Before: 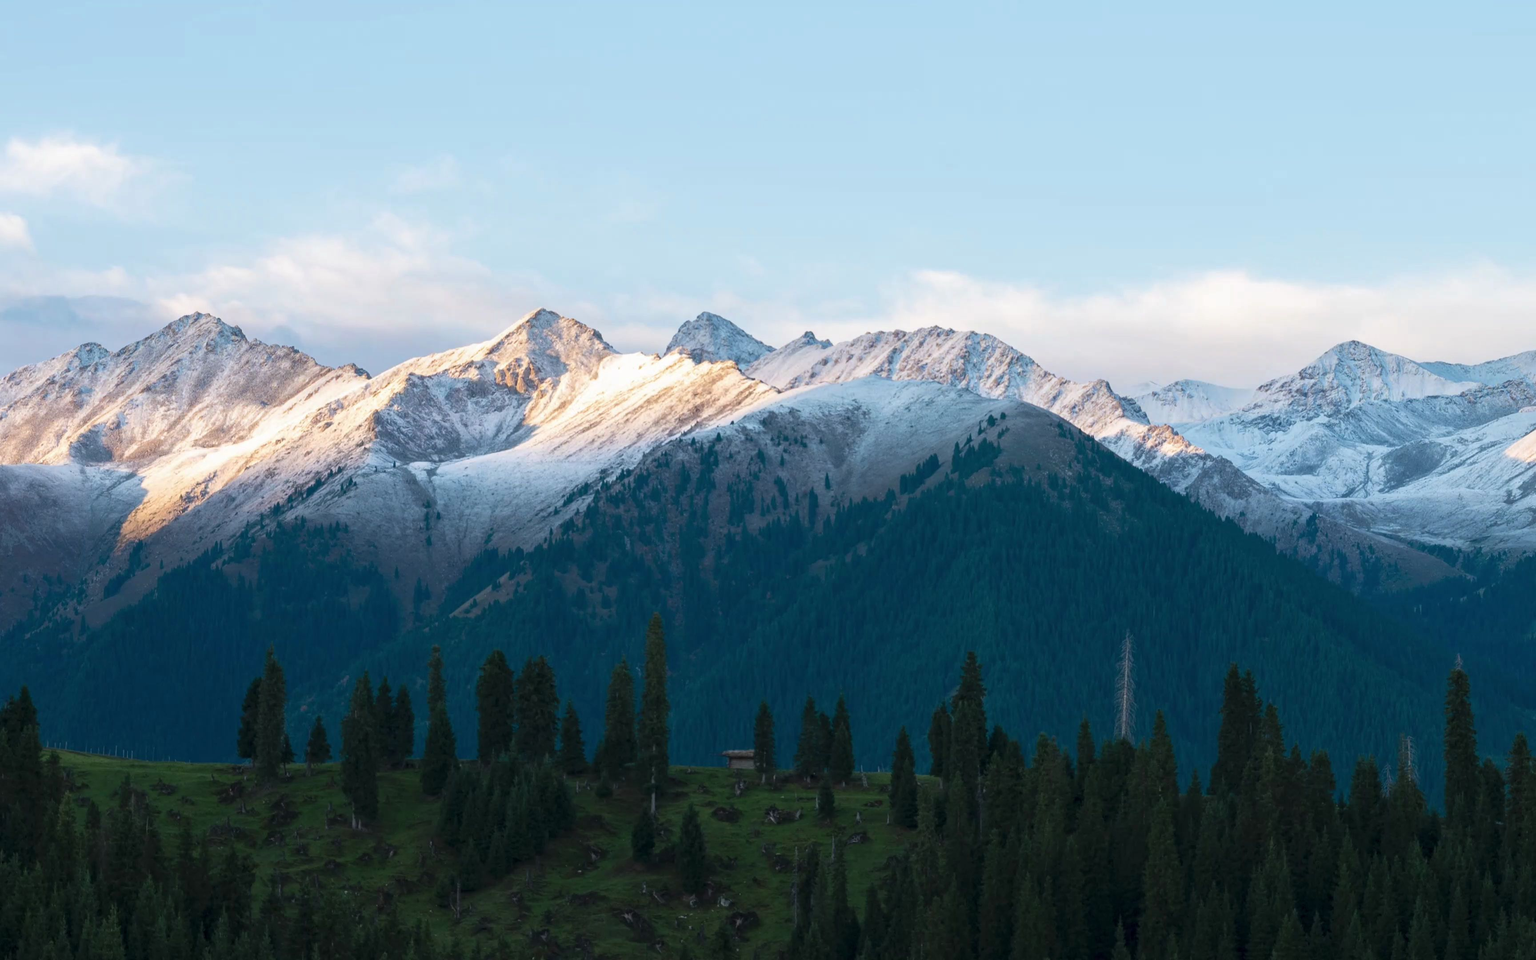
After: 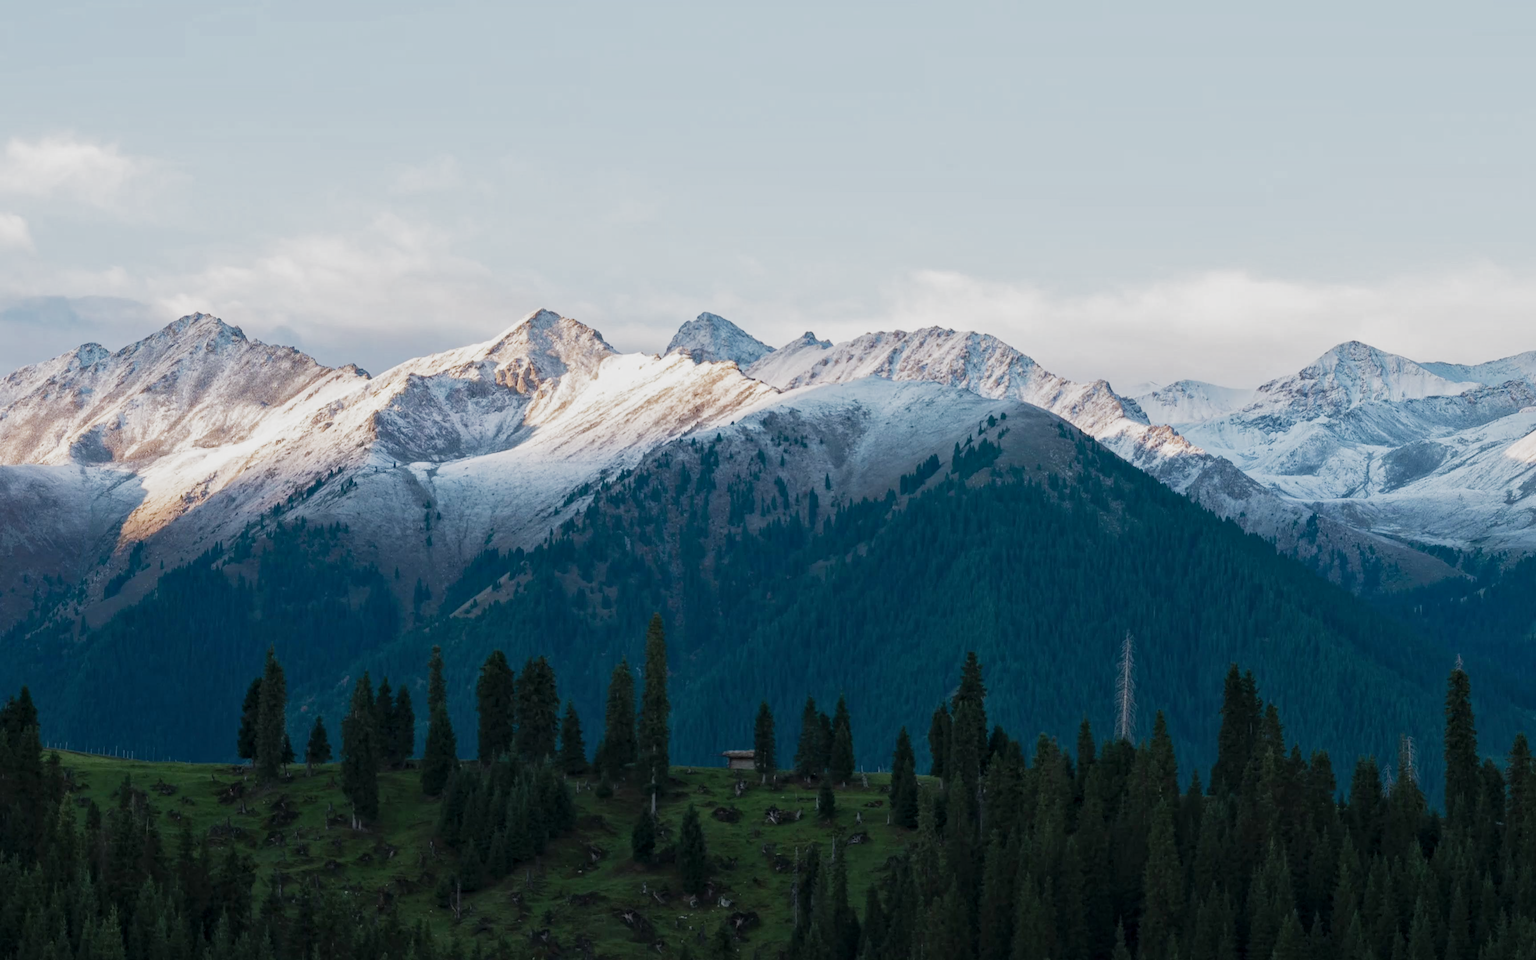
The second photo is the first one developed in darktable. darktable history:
local contrast: mode bilateral grid, contrast 20, coarseness 51, detail 119%, midtone range 0.2
filmic rgb: black relative exposure -16 EV, white relative exposure 2.93 EV, hardness 9.99, add noise in highlights 0.001, preserve chrominance no, color science v3 (2019), use custom middle-gray values true, contrast in highlights soft
